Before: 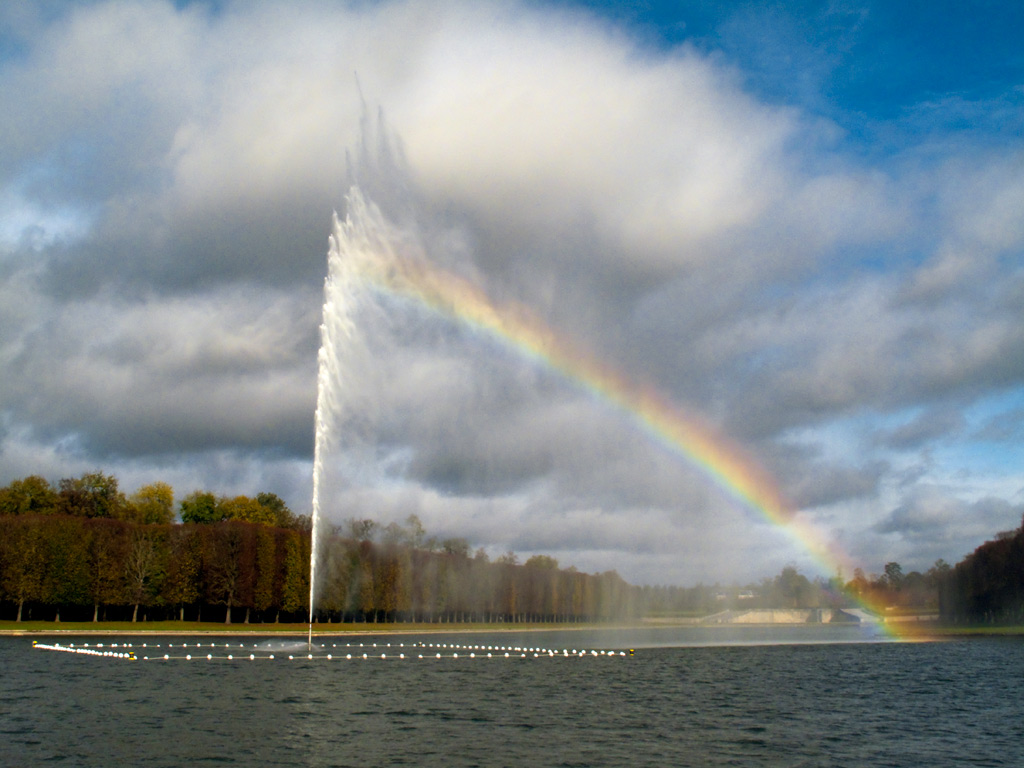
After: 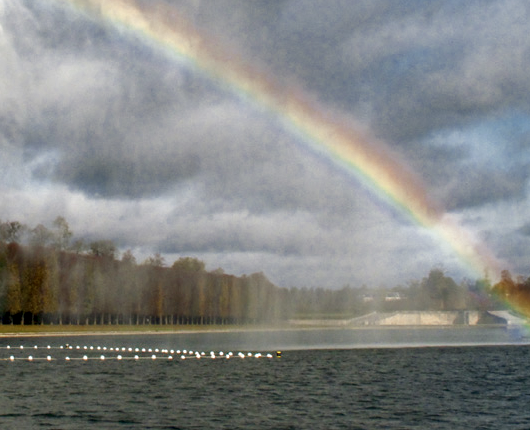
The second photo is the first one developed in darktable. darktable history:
color balance rgb: perceptual saturation grading › global saturation 20%, perceptual saturation grading › highlights -25%, perceptual saturation grading › shadows 25%
color zones: curves: ch0 [(0, 0.5) (0.125, 0.4) (0.25, 0.5) (0.375, 0.4) (0.5, 0.4) (0.625, 0.35) (0.75, 0.35) (0.875, 0.5)]; ch1 [(0, 0.35) (0.125, 0.45) (0.25, 0.35) (0.375, 0.35) (0.5, 0.35) (0.625, 0.35) (0.75, 0.45) (0.875, 0.35)]; ch2 [(0, 0.6) (0.125, 0.5) (0.25, 0.5) (0.375, 0.6) (0.5, 0.6) (0.625, 0.5) (0.75, 0.5) (0.875, 0.5)]
crop: left 34.479%, top 38.822%, right 13.718%, bottom 5.172%
local contrast: detail 130%
